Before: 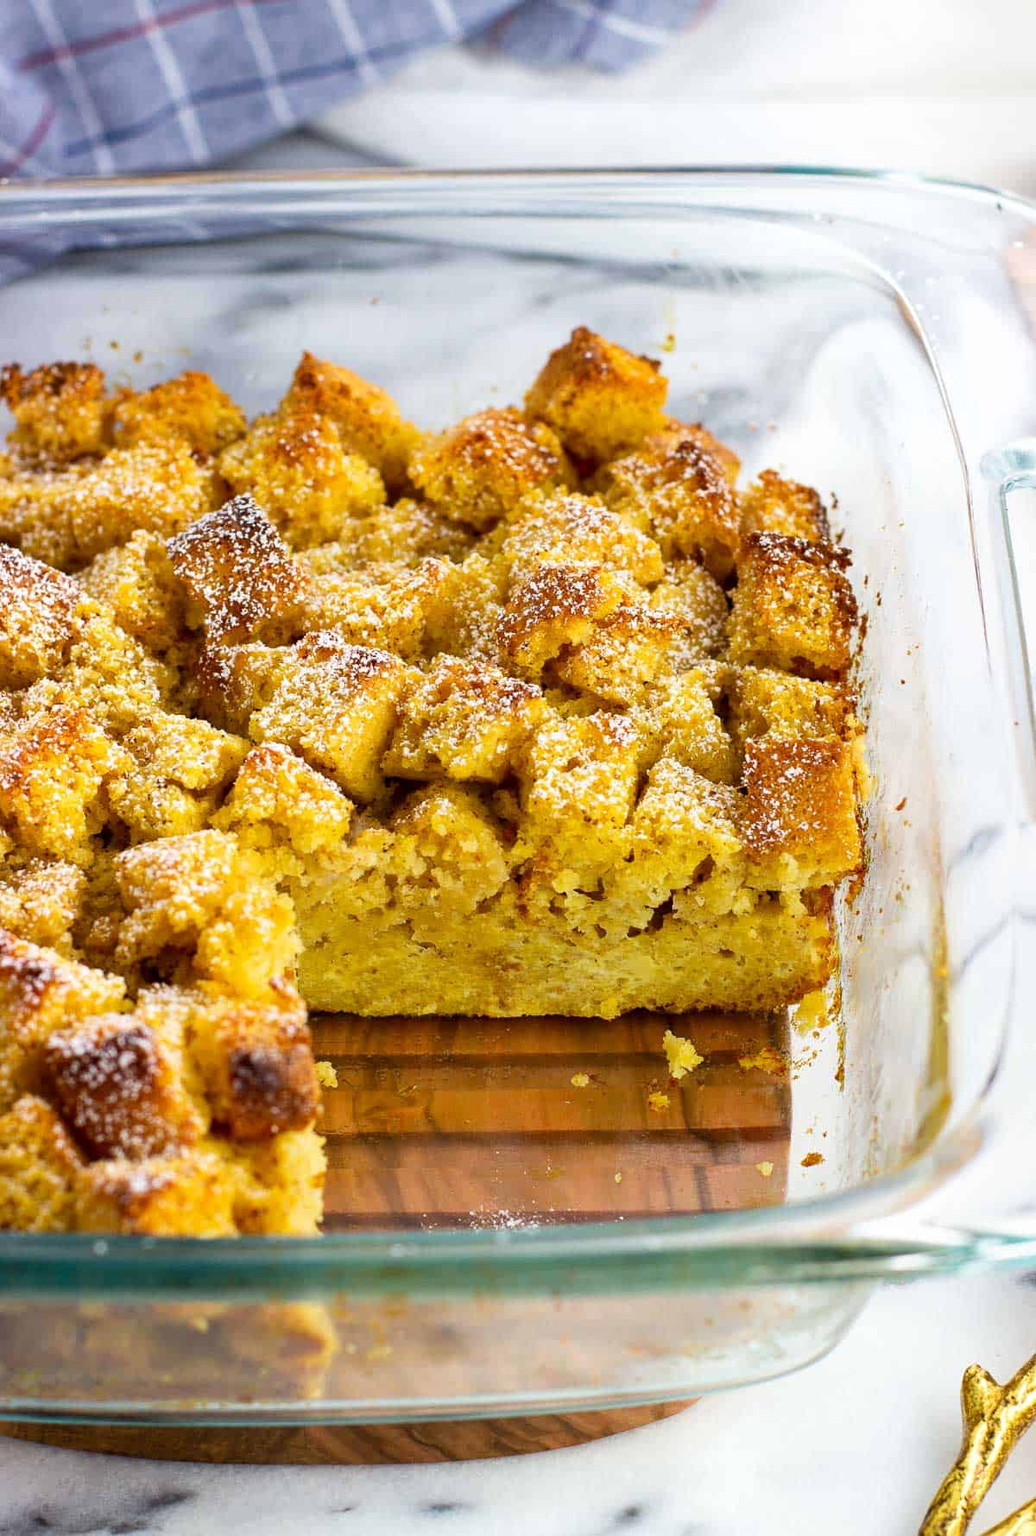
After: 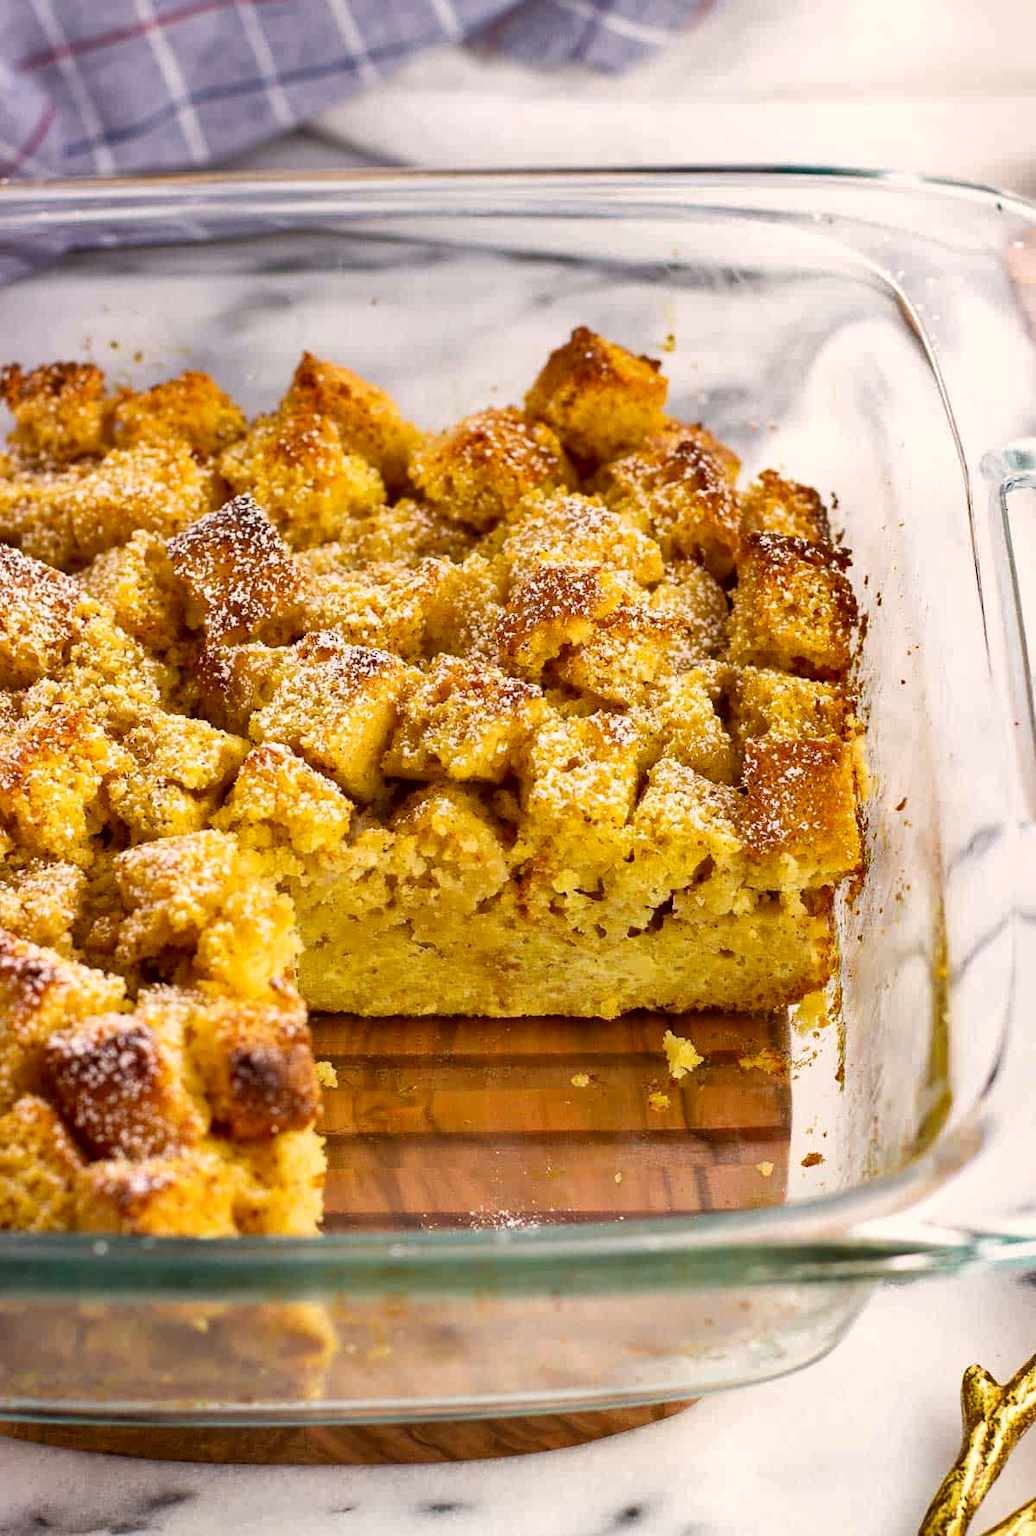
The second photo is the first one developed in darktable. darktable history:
color correction: highlights a* 6.05, highlights b* 7.51, shadows a* 5.88, shadows b* 6.93, saturation 0.913
shadows and highlights: shadows 33.8, highlights -46.3, compress 49.77%, soften with gaussian
